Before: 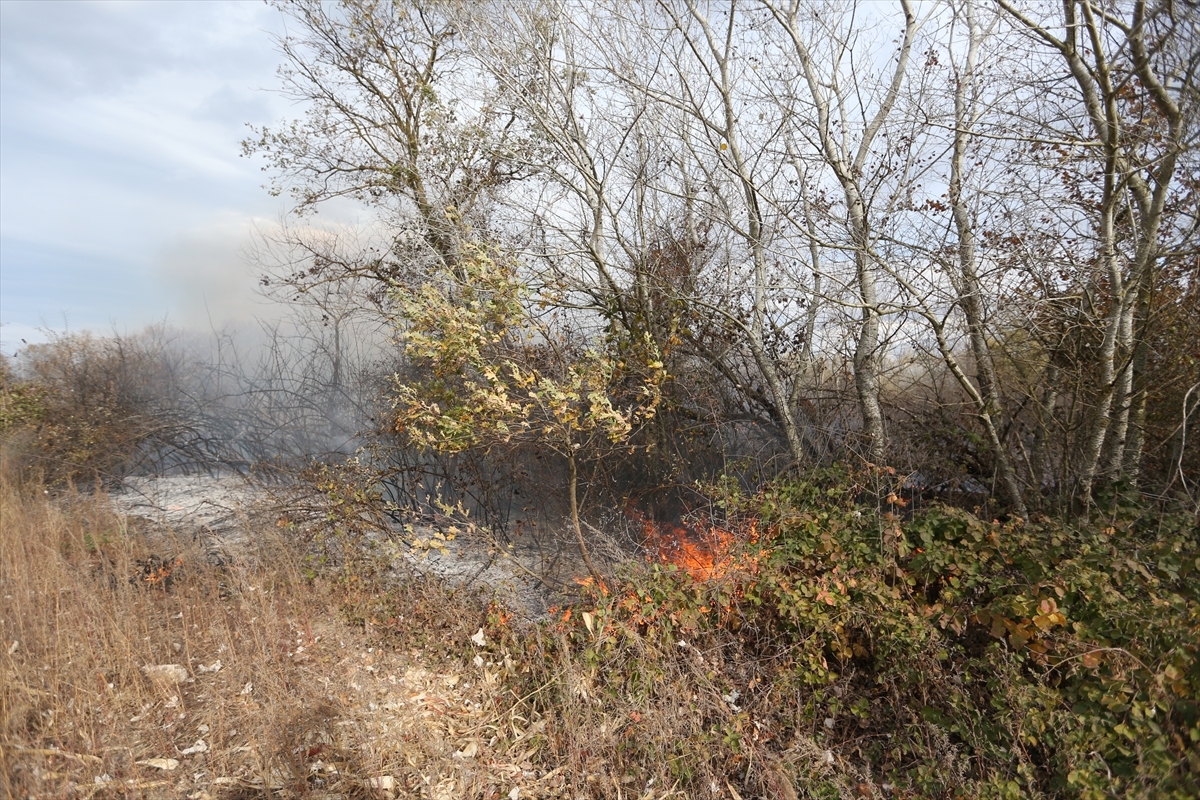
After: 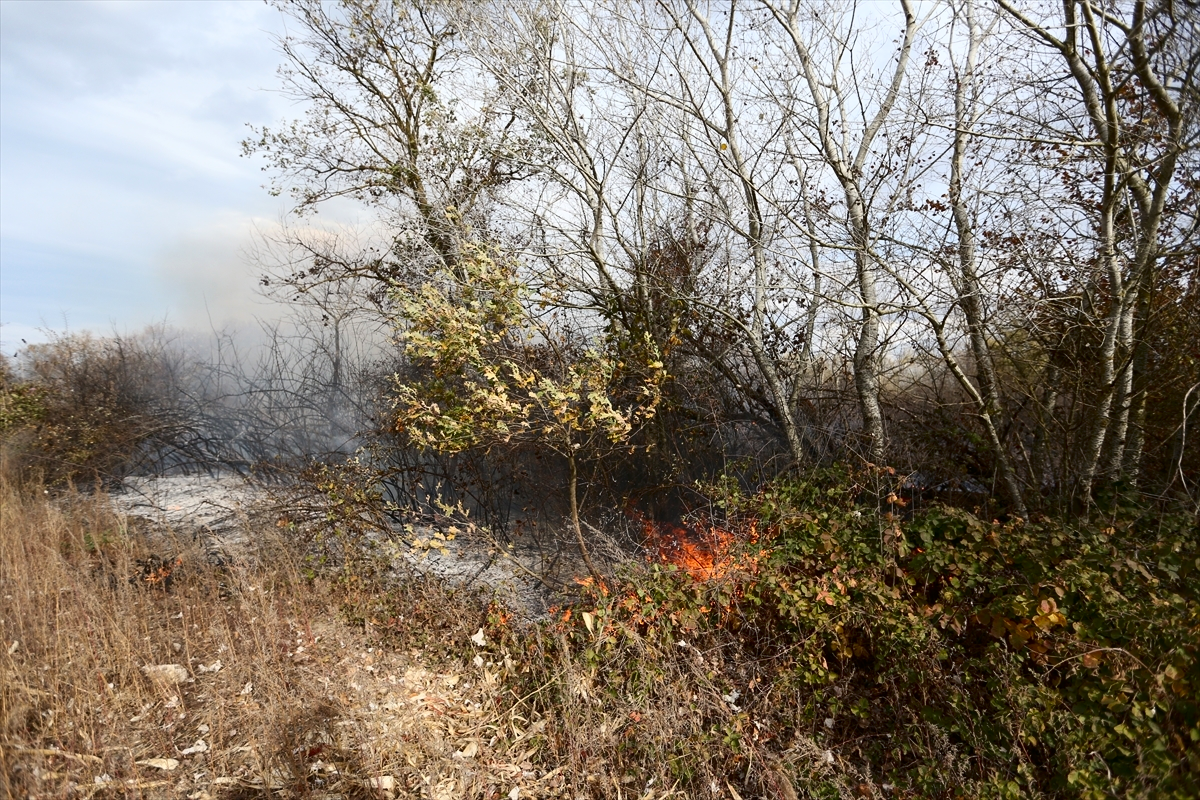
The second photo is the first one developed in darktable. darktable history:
color correction: highlights b* 0.048
contrast brightness saturation: contrast 0.201, brightness -0.114, saturation 0.098
